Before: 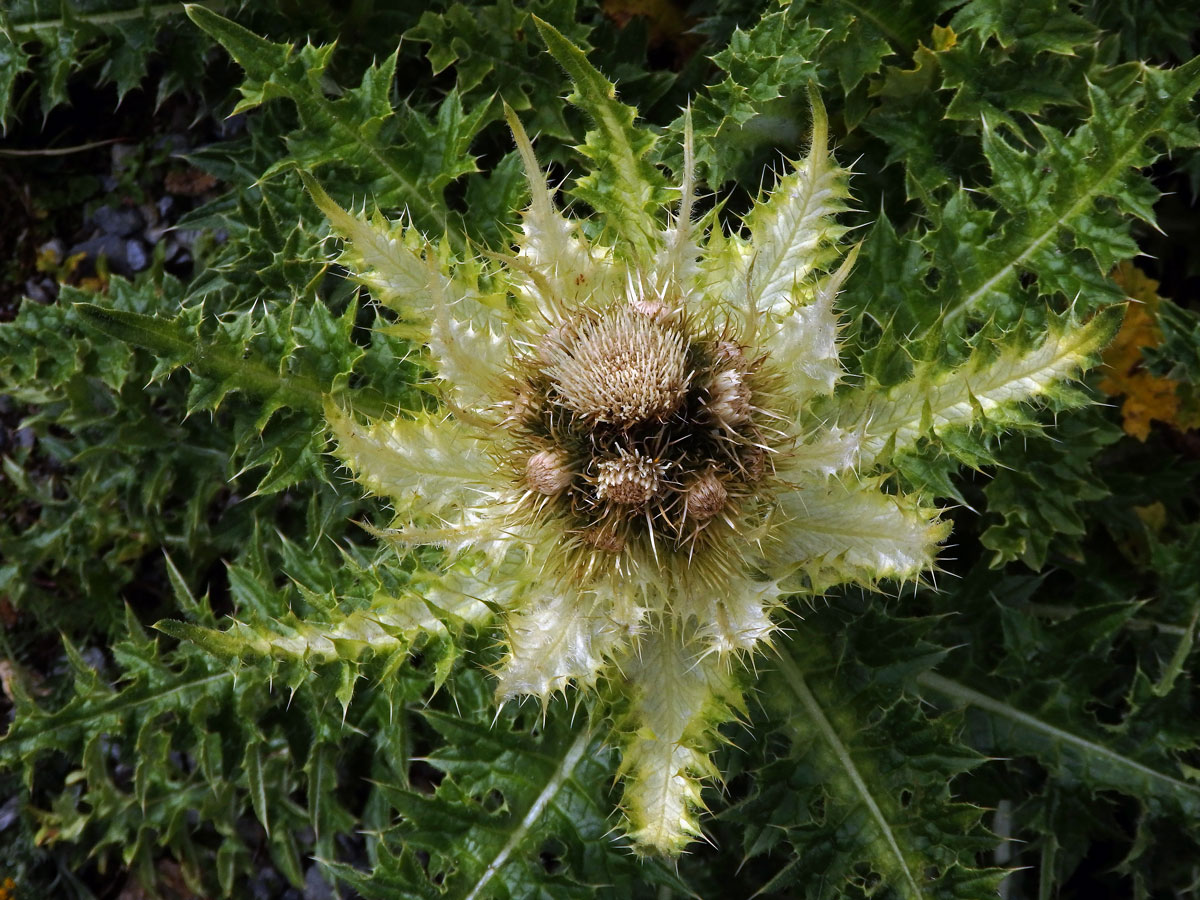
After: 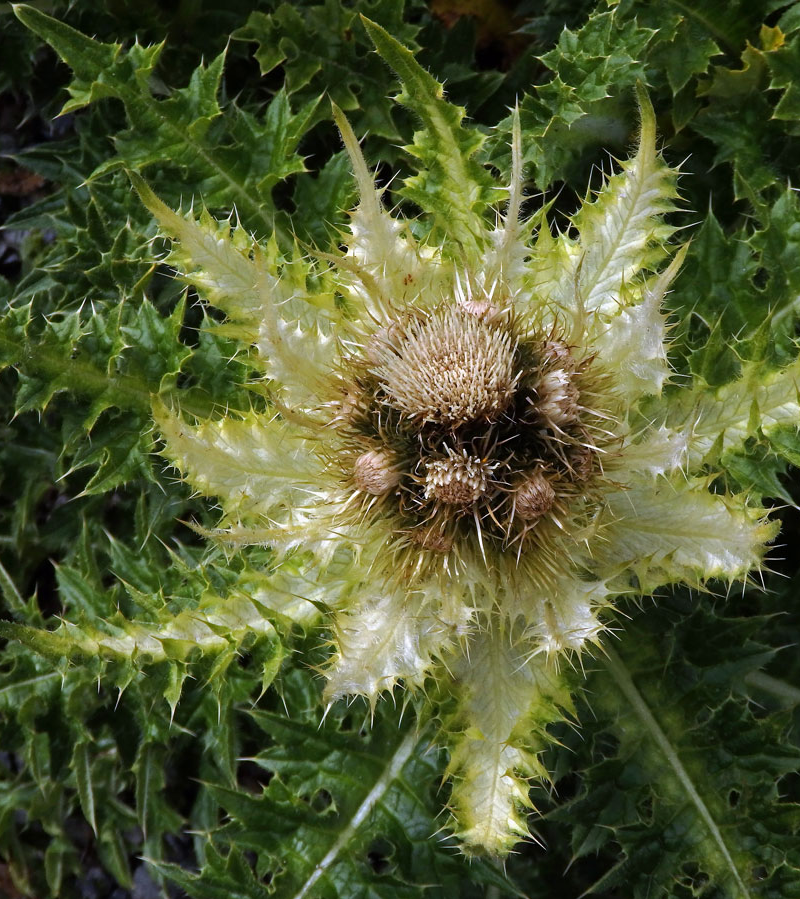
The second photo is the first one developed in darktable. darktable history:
crop and rotate: left 14.348%, right 18.925%
